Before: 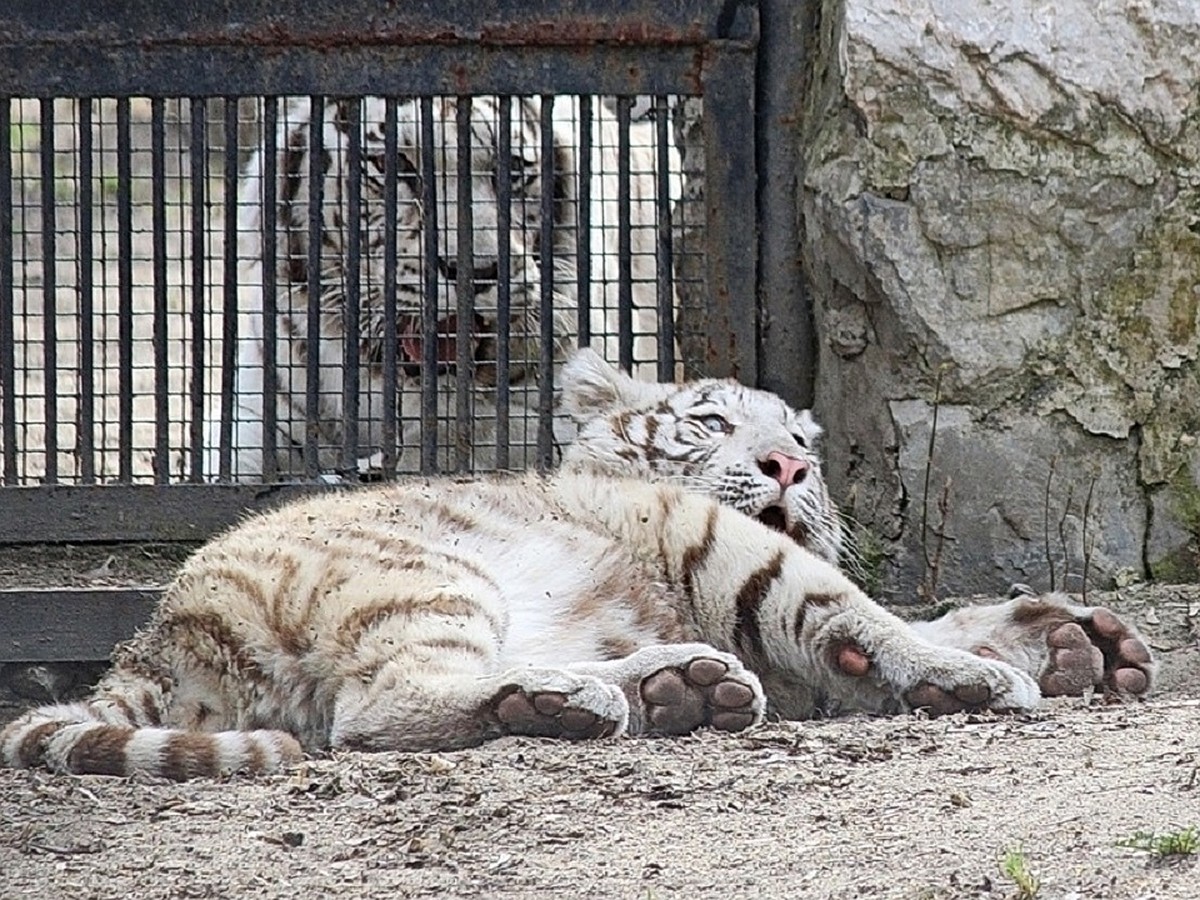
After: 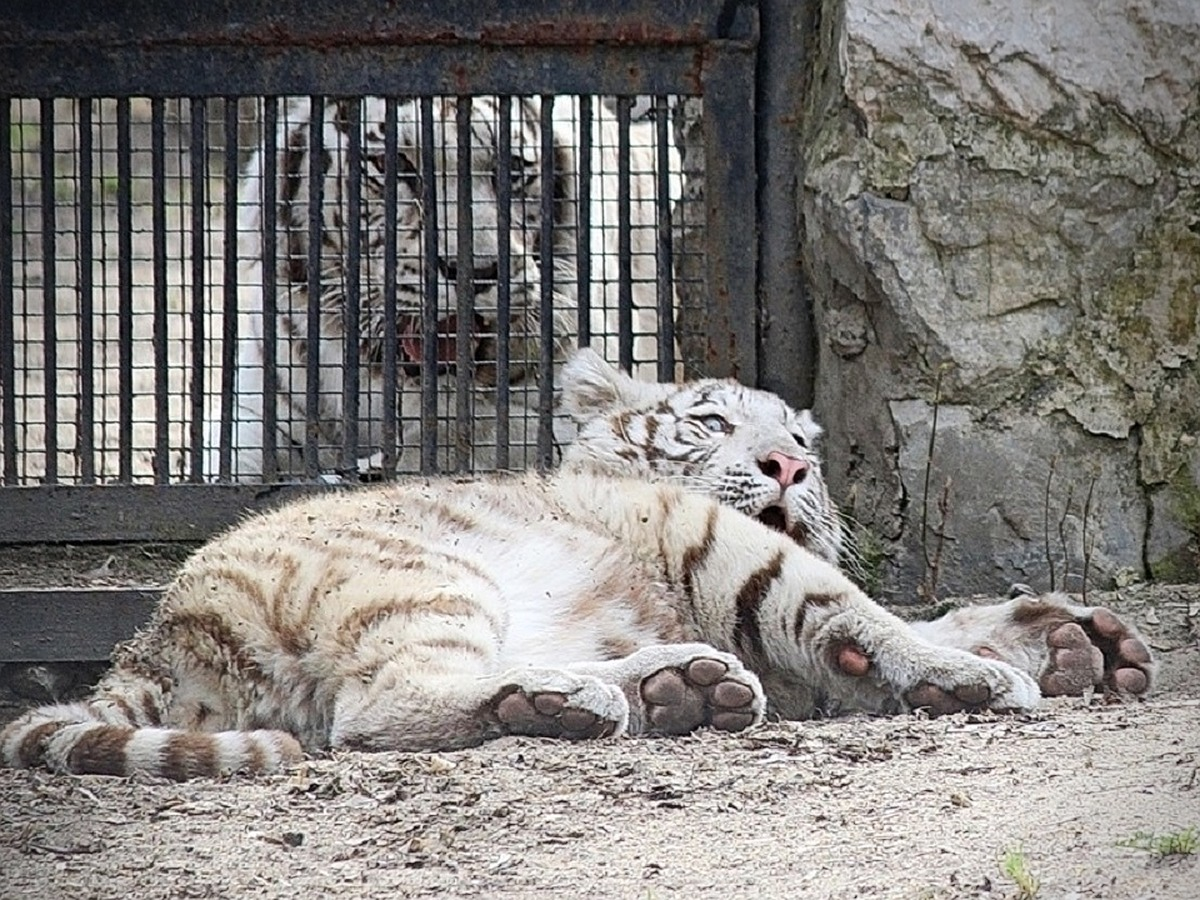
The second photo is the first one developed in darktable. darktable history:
vignetting: brightness -0.629, saturation -0.007, center (-0.028, 0.239)
shadows and highlights: shadows -40.15, highlights 62.88, soften with gaussian
